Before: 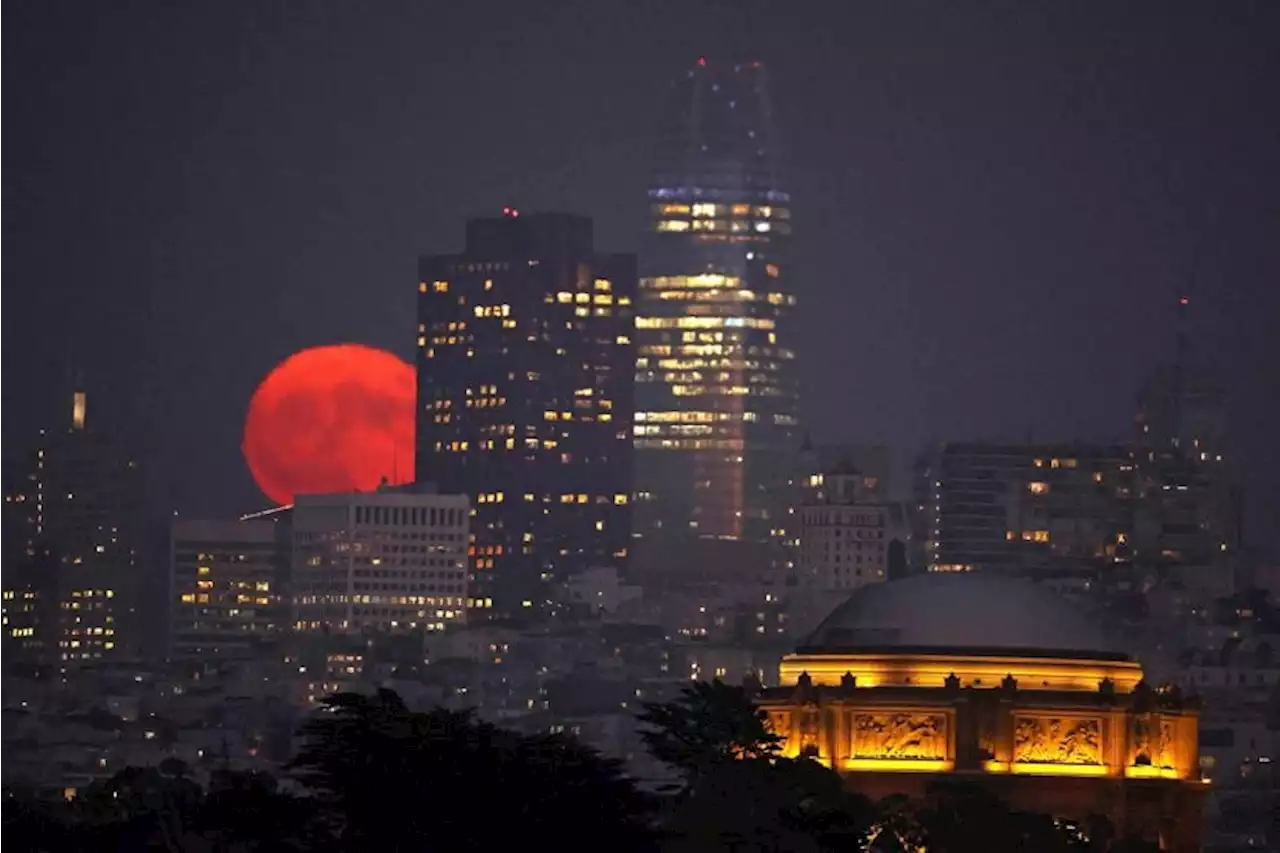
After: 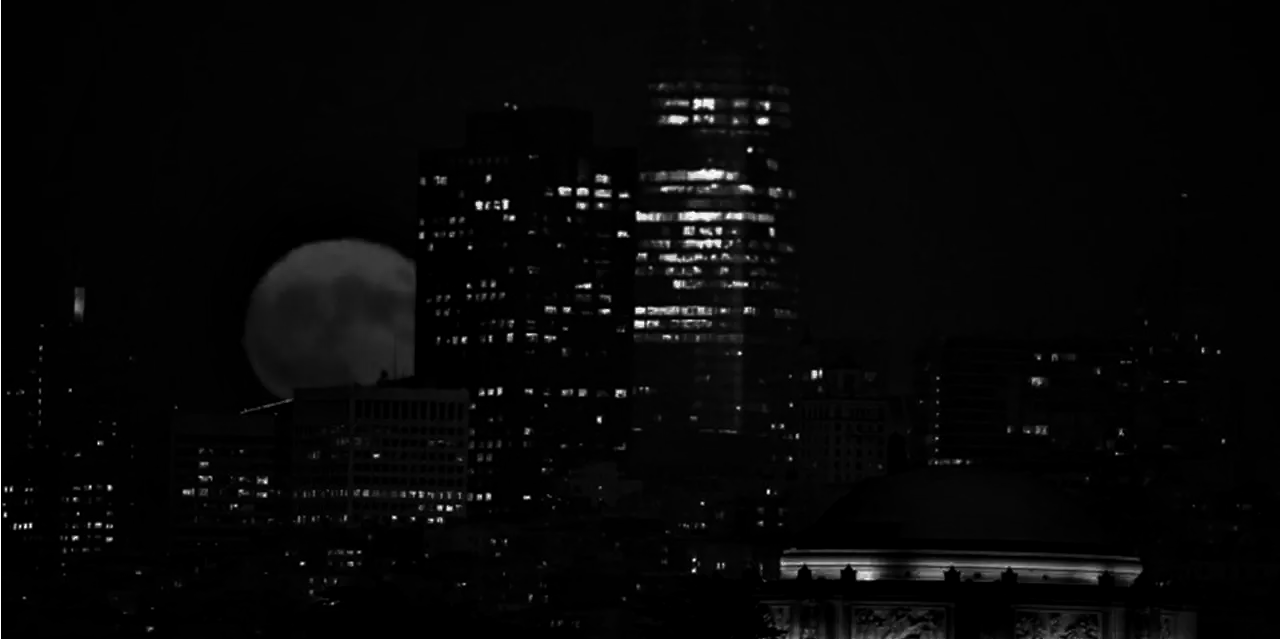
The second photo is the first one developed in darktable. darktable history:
local contrast: mode bilateral grid, contrast 20, coarseness 50, detail 132%, midtone range 0.2
contrast equalizer: y [[0.5 ×6], [0.5 ×6], [0.5 ×6], [0 ×6], [0, 0.039, 0.251, 0.29, 0.293, 0.292]]
crop and rotate: top 12.5%, bottom 12.5%
contrast brightness saturation: contrast 0.02, brightness -1, saturation -1
